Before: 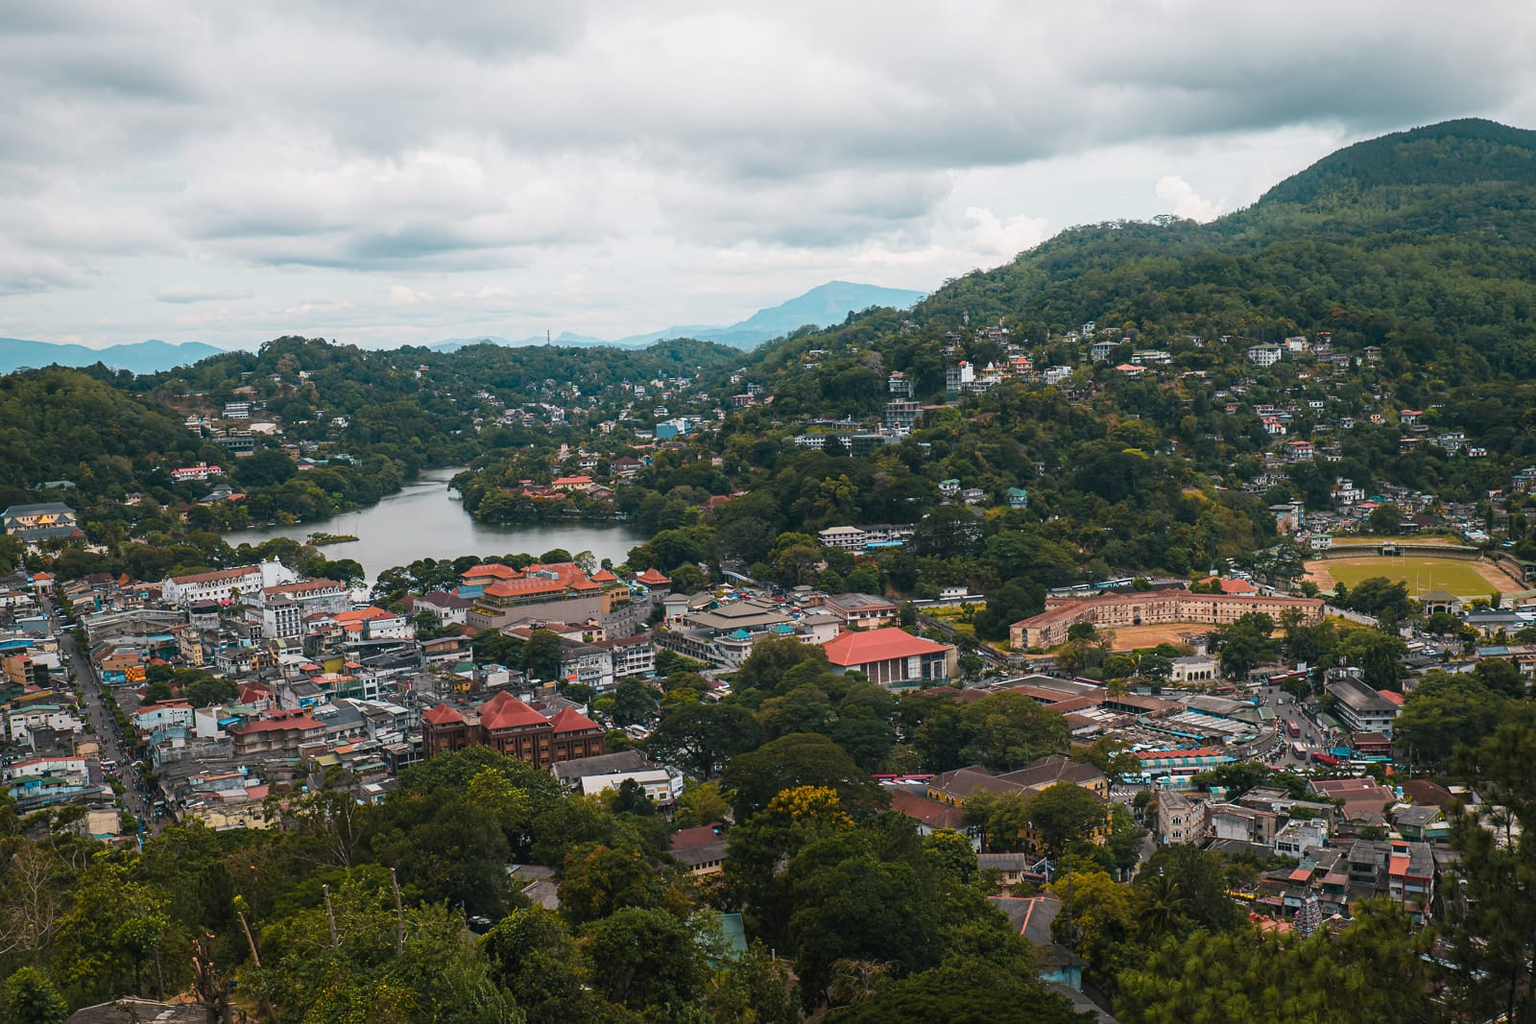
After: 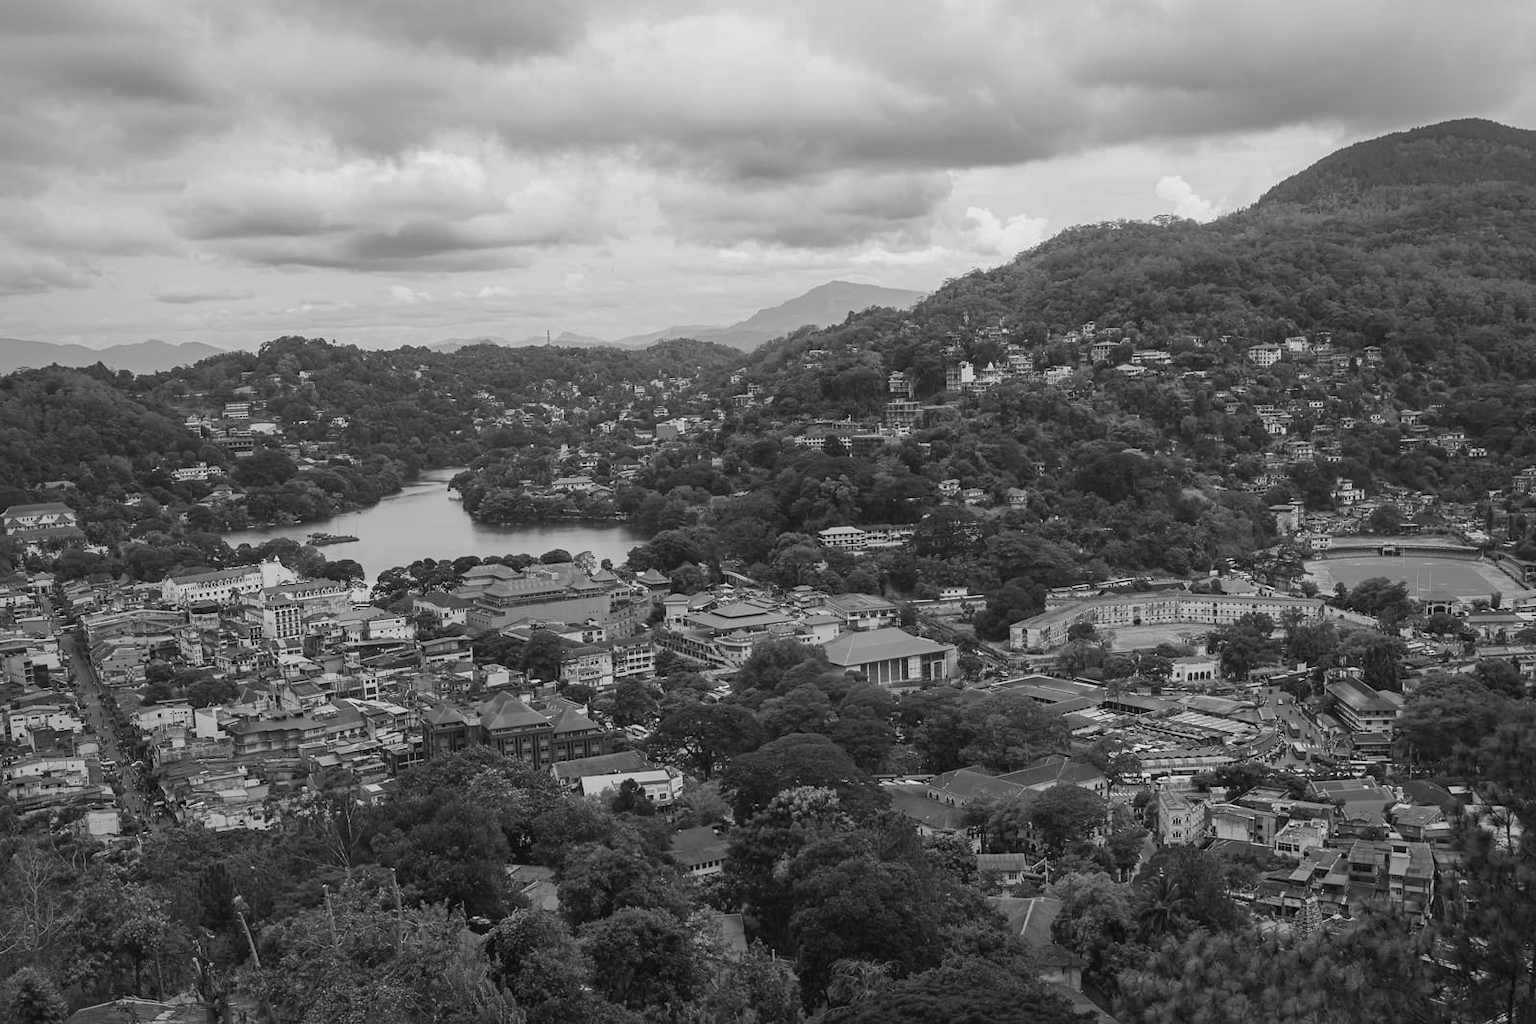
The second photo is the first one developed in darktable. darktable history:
white balance: red 1.029, blue 0.92
monochrome: on, module defaults
shadows and highlights: shadows 40, highlights -60
